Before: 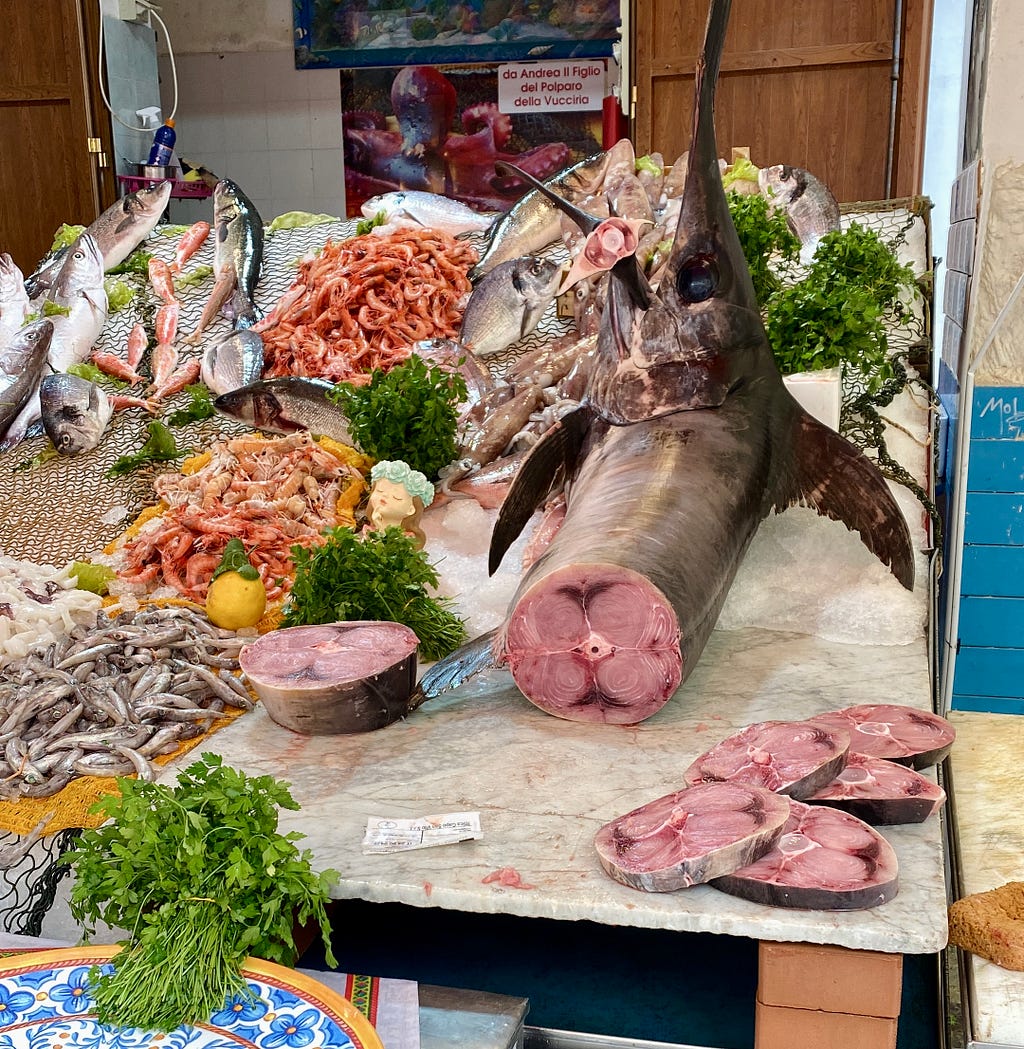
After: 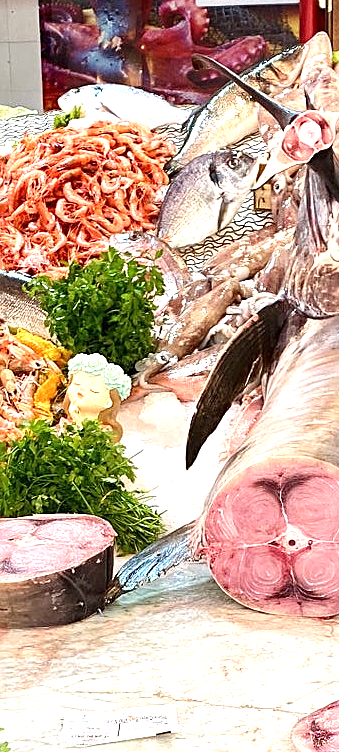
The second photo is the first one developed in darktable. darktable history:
crop and rotate: left 29.597%, top 10.226%, right 37.214%, bottom 18.082%
exposure: black level correction 0, exposure 1.107 EV, compensate highlight preservation false
sharpen: radius 1.978
